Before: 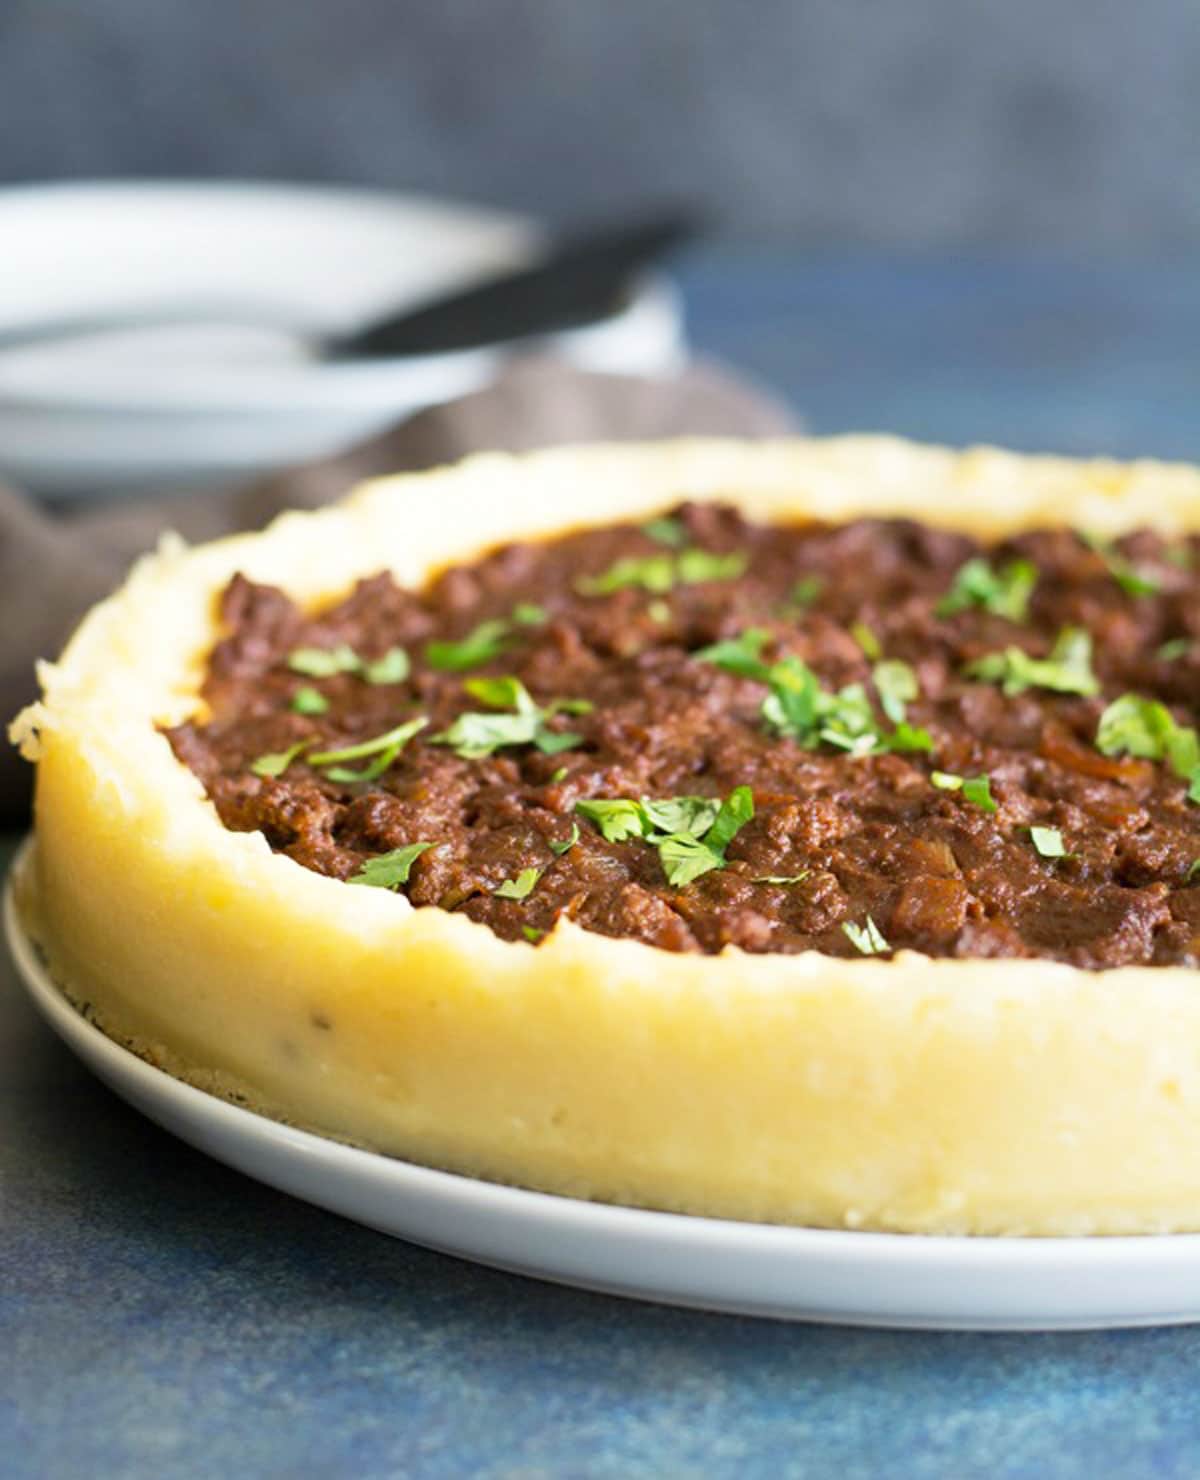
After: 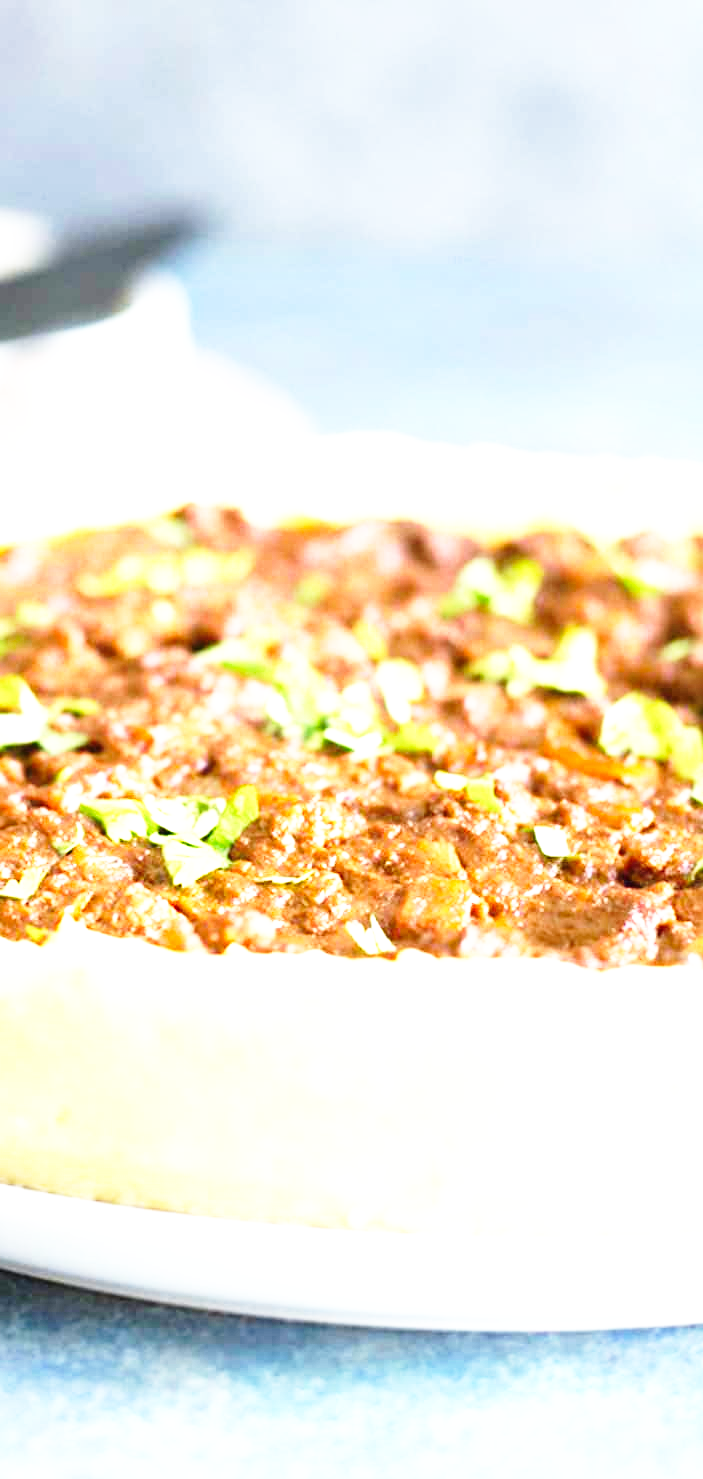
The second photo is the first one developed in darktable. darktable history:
crop: left 41.402%
exposure: black level correction 0, exposure 1.379 EV, compensate exposure bias true, compensate highlight preservation false
base curve: curves: ch0 [(0, 0) (0.026, 0.03) (0.109, 0.232) (0.351, 0.748) (0.669, 0.968) (1, 1)], preserve colors none
